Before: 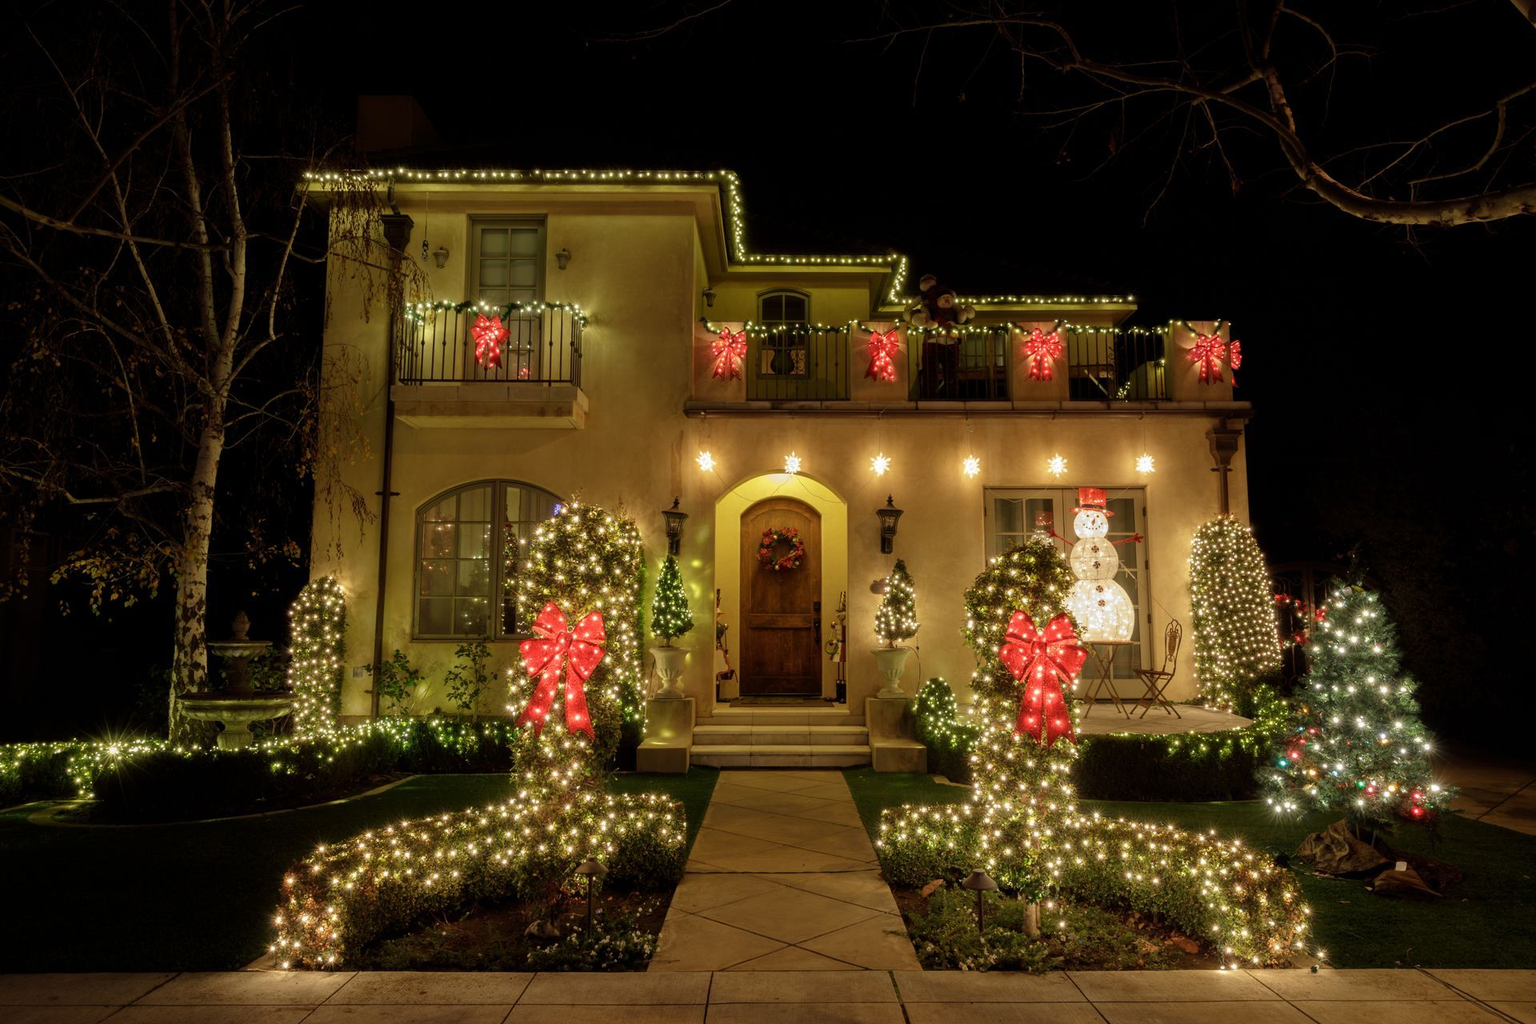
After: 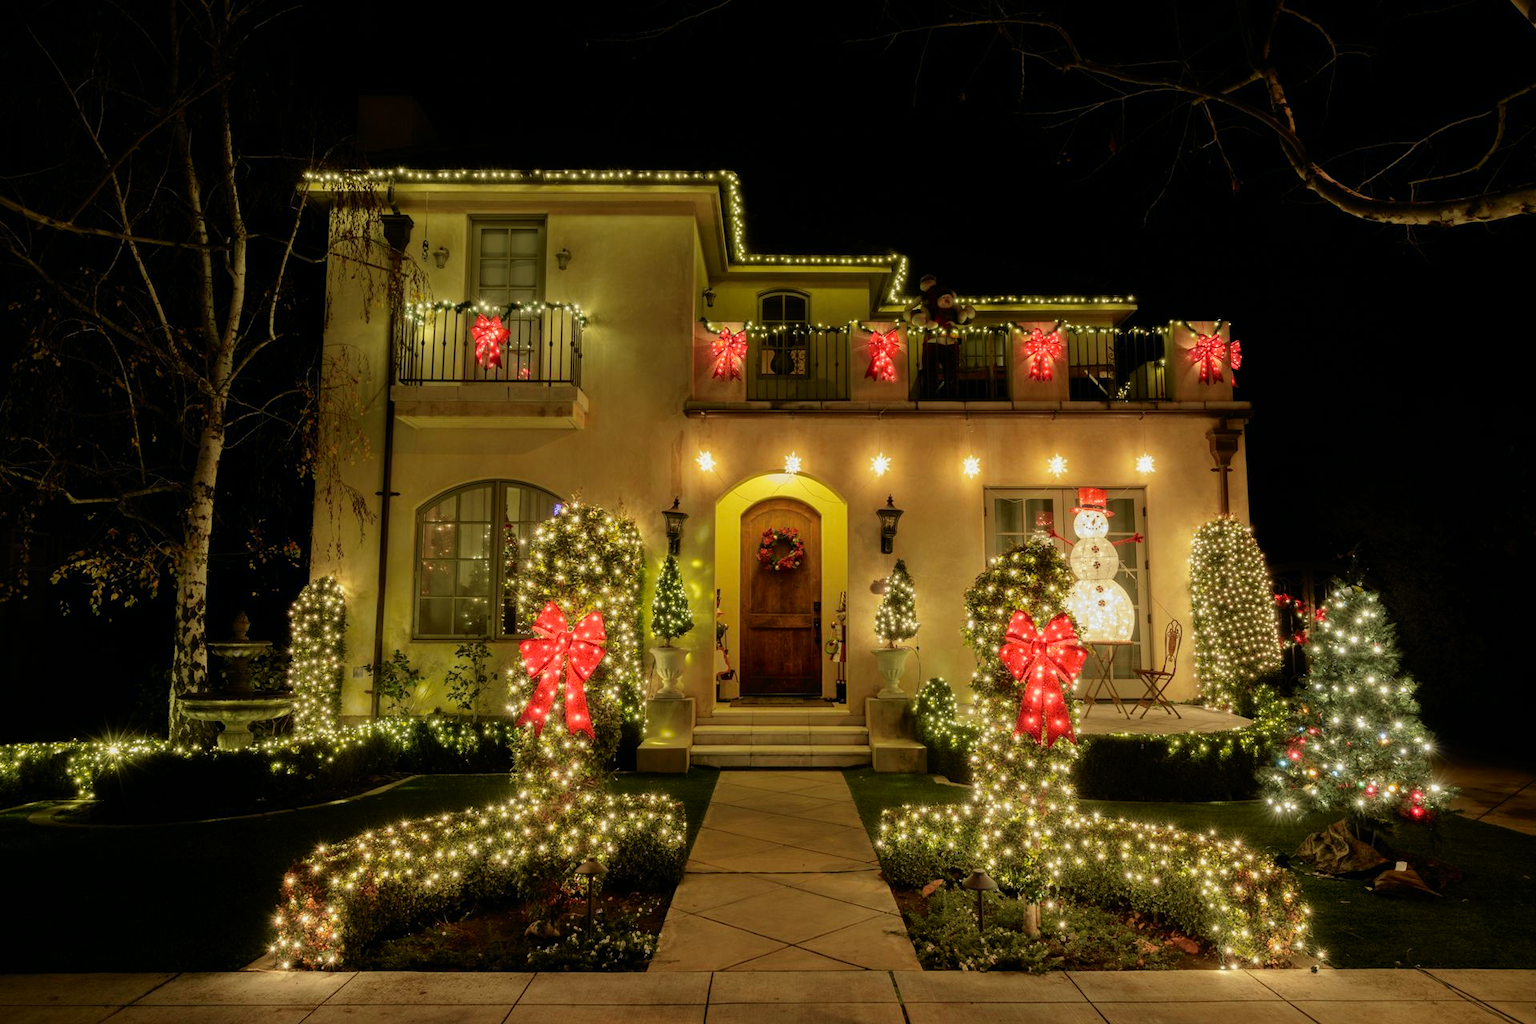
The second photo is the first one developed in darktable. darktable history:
tone curve: curves: ch0 [(0, 0) (0.07, 0.052) (0.23, 0.254) (0.486, 0.53) (0.822, 0.825) (0.994, 0.955)]; ch1 [(0, 0) (0.226, 0.261) (0.379, 0.442) (0.469, 0.472) (0.495, 0.495) (0.514, 0.504) (0.561, 0.568) (0.59, 0.612) (1, 1)]; ch2 [(0, 0) (0.269, 0.299) (0.459, 0.441) (0.498, 0.499) (0.523, 0.52) (0.551, 0.576) (0.629, 0.643) (0.659, 0.681) (0.718, 0.764) (1, 1)], color space Lab, independent channels, preserve colors none
